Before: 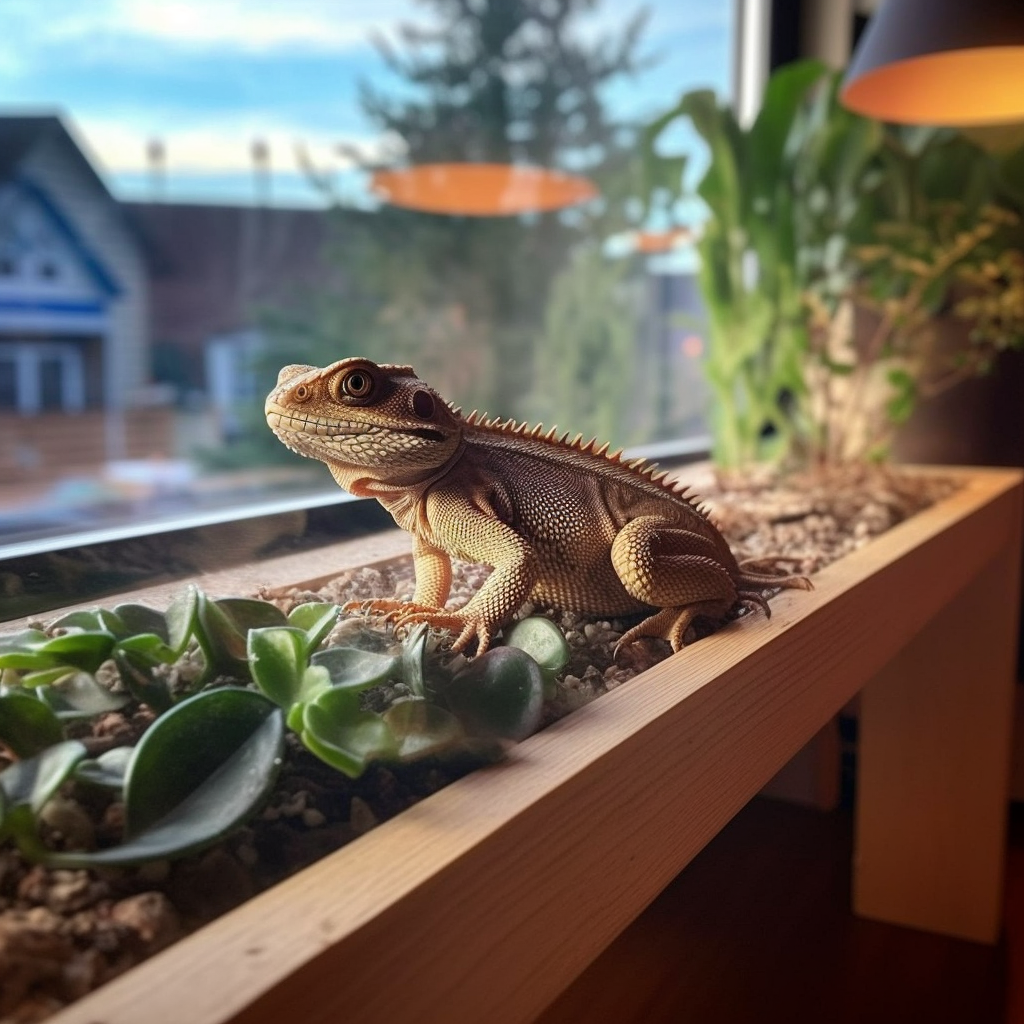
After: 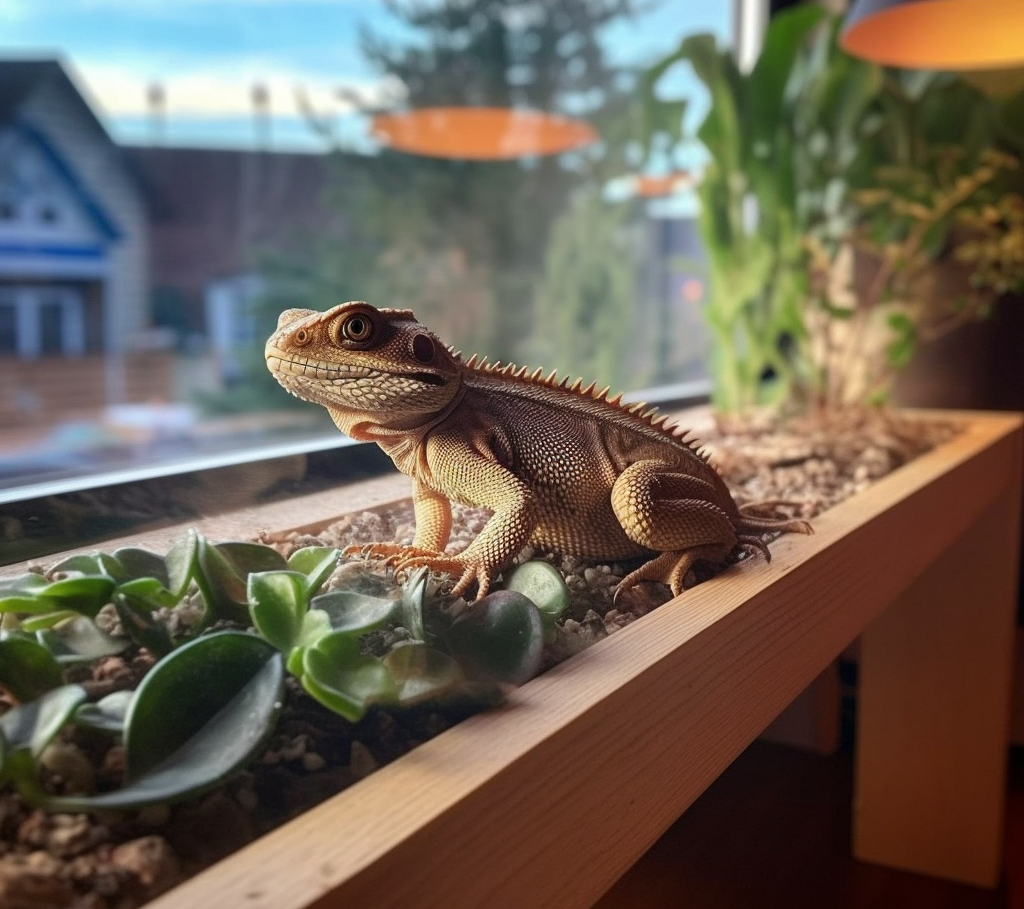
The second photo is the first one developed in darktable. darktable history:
crop and rotate: top 5.565%, bottom 5.652%
